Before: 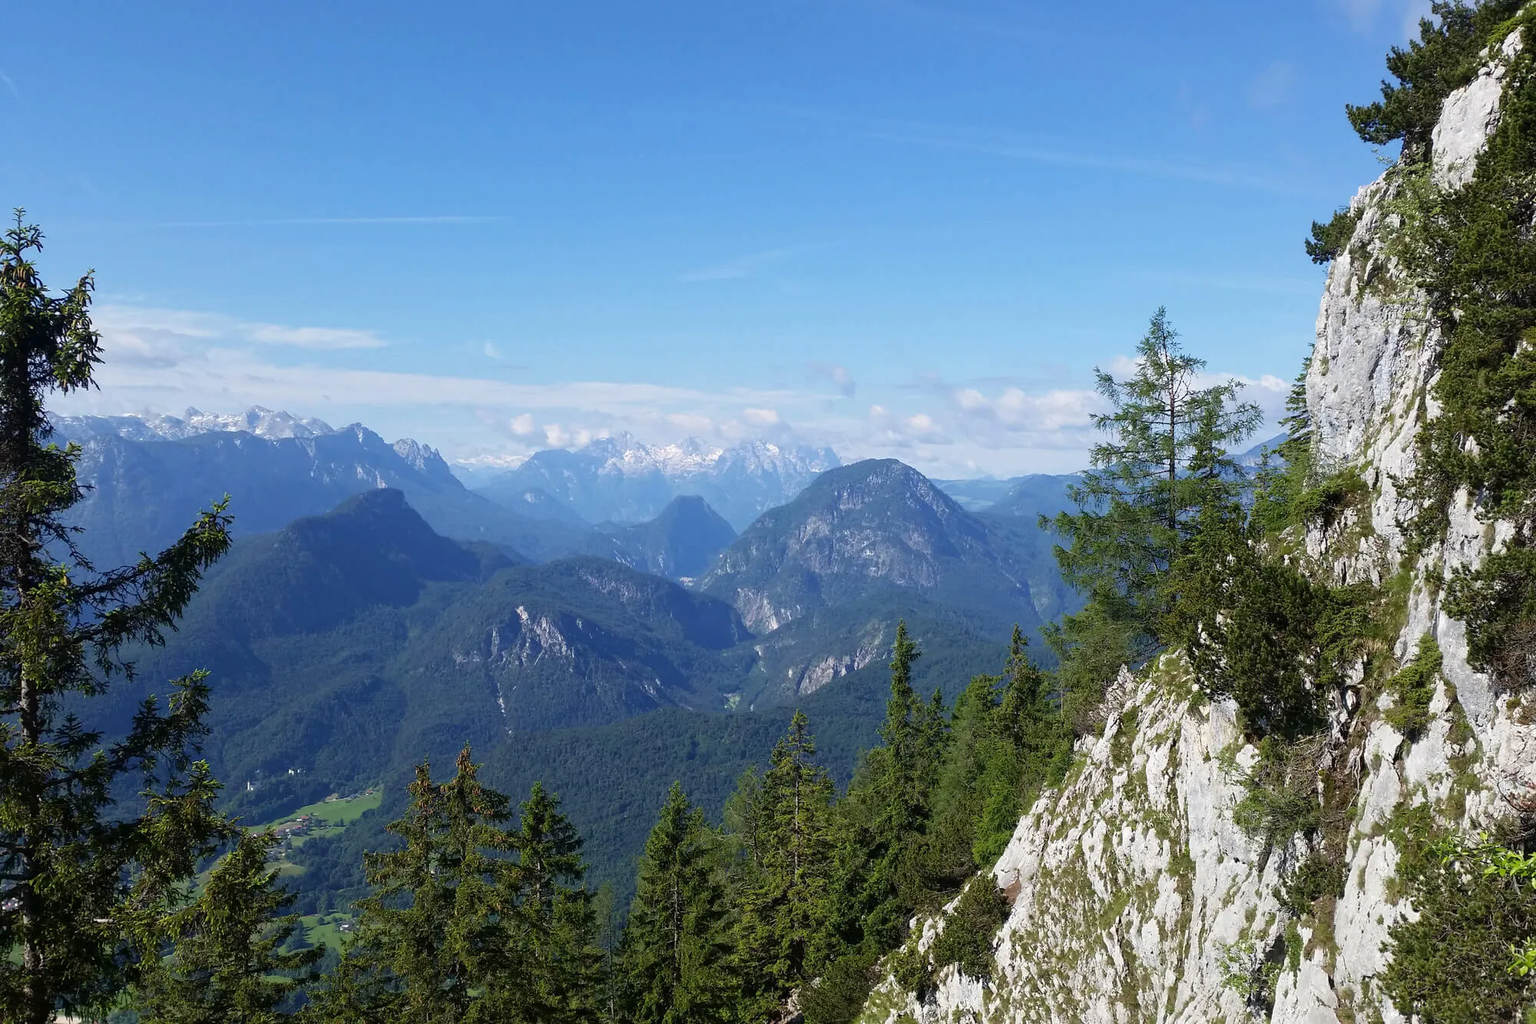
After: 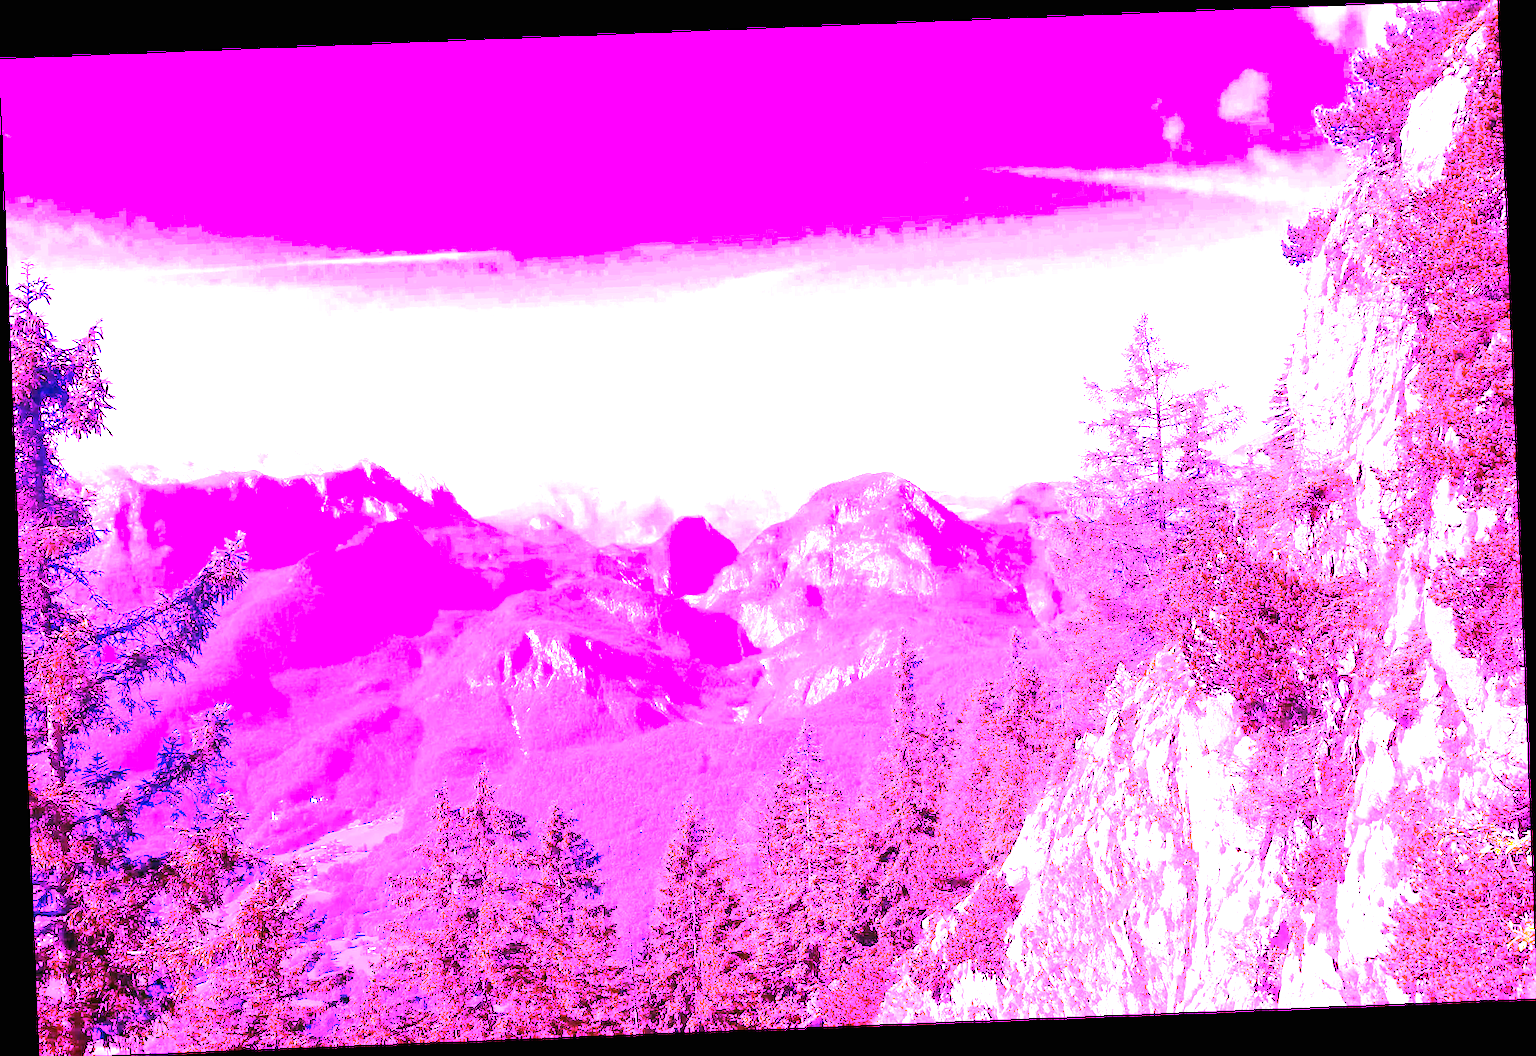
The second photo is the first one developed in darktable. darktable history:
rotate and perspective: rotation -2.29°, automatic cropping off
white balance: red 8, blue 8
exposure: black level correction 0, exposure 1.2 EV, compensate exposure bias true, compensate highlight preservation false
color zones: curves: ch0 [(0, 0.5) (0.143, 0.5) (0.286, 0.5) (0.429, 0.5) (0.571, 0.5) (0.714, 0.476) (0.857, 0.5) (1, 0.5)]; ch2 [(0, 0.5) (0.143, 0.5) (0.286, 0.5) (0.429, 0.5) (0.571, 0.5) (0.714, 0.487) (0.857, 0.5) (1, 0.5)]
